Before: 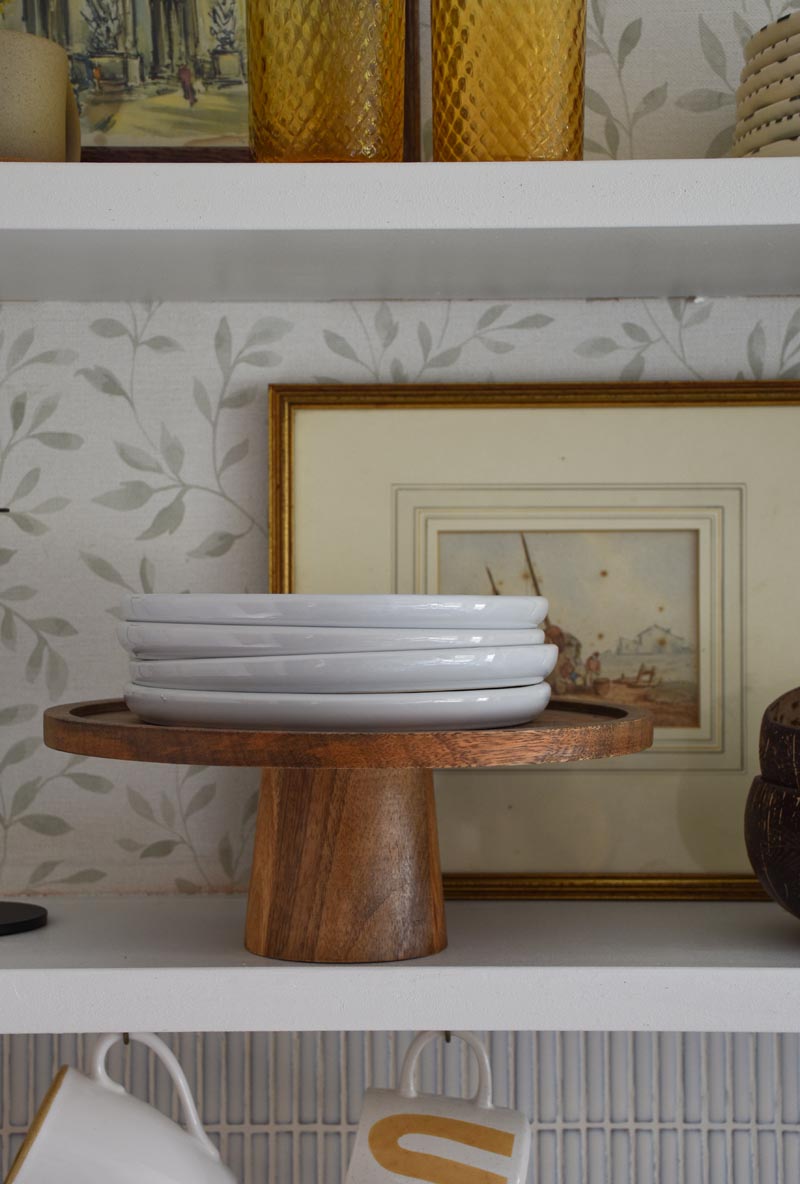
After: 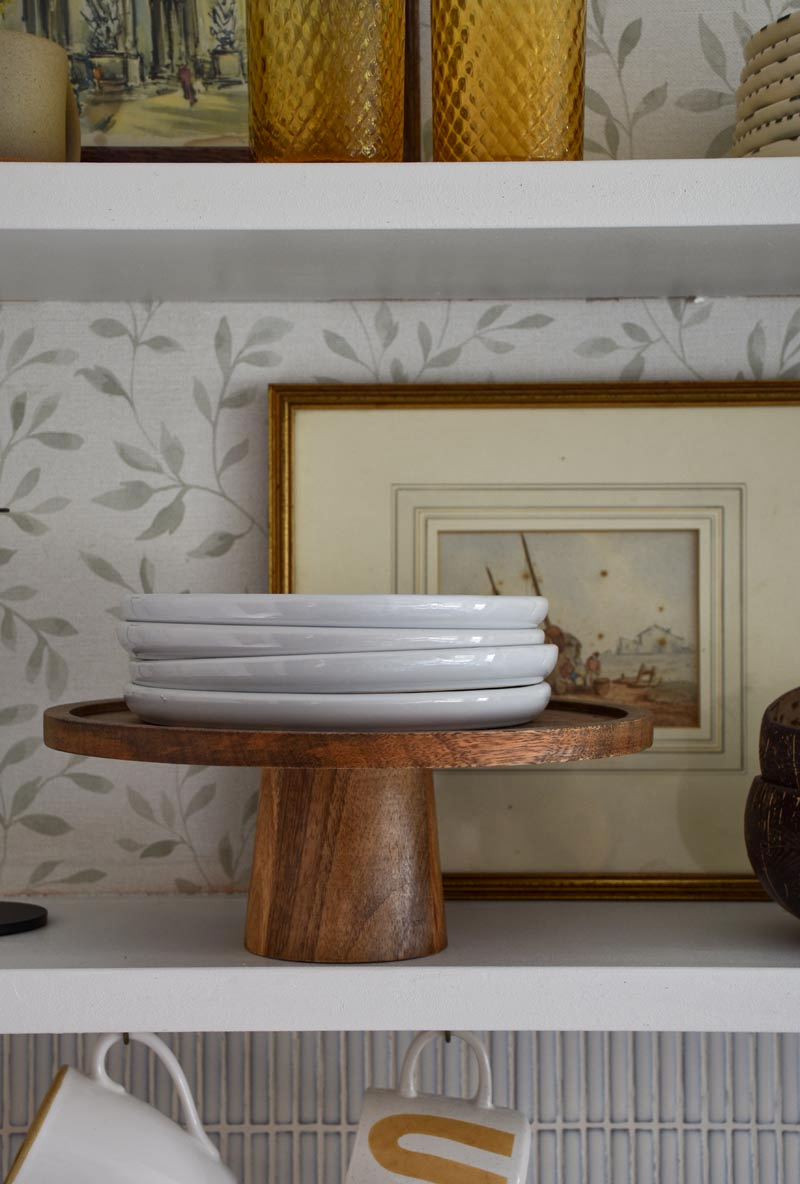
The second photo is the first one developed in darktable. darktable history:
local contrast: mode bilateral grid, contrast 19, coarseness 50, detail 129%, midtone range 0.2
